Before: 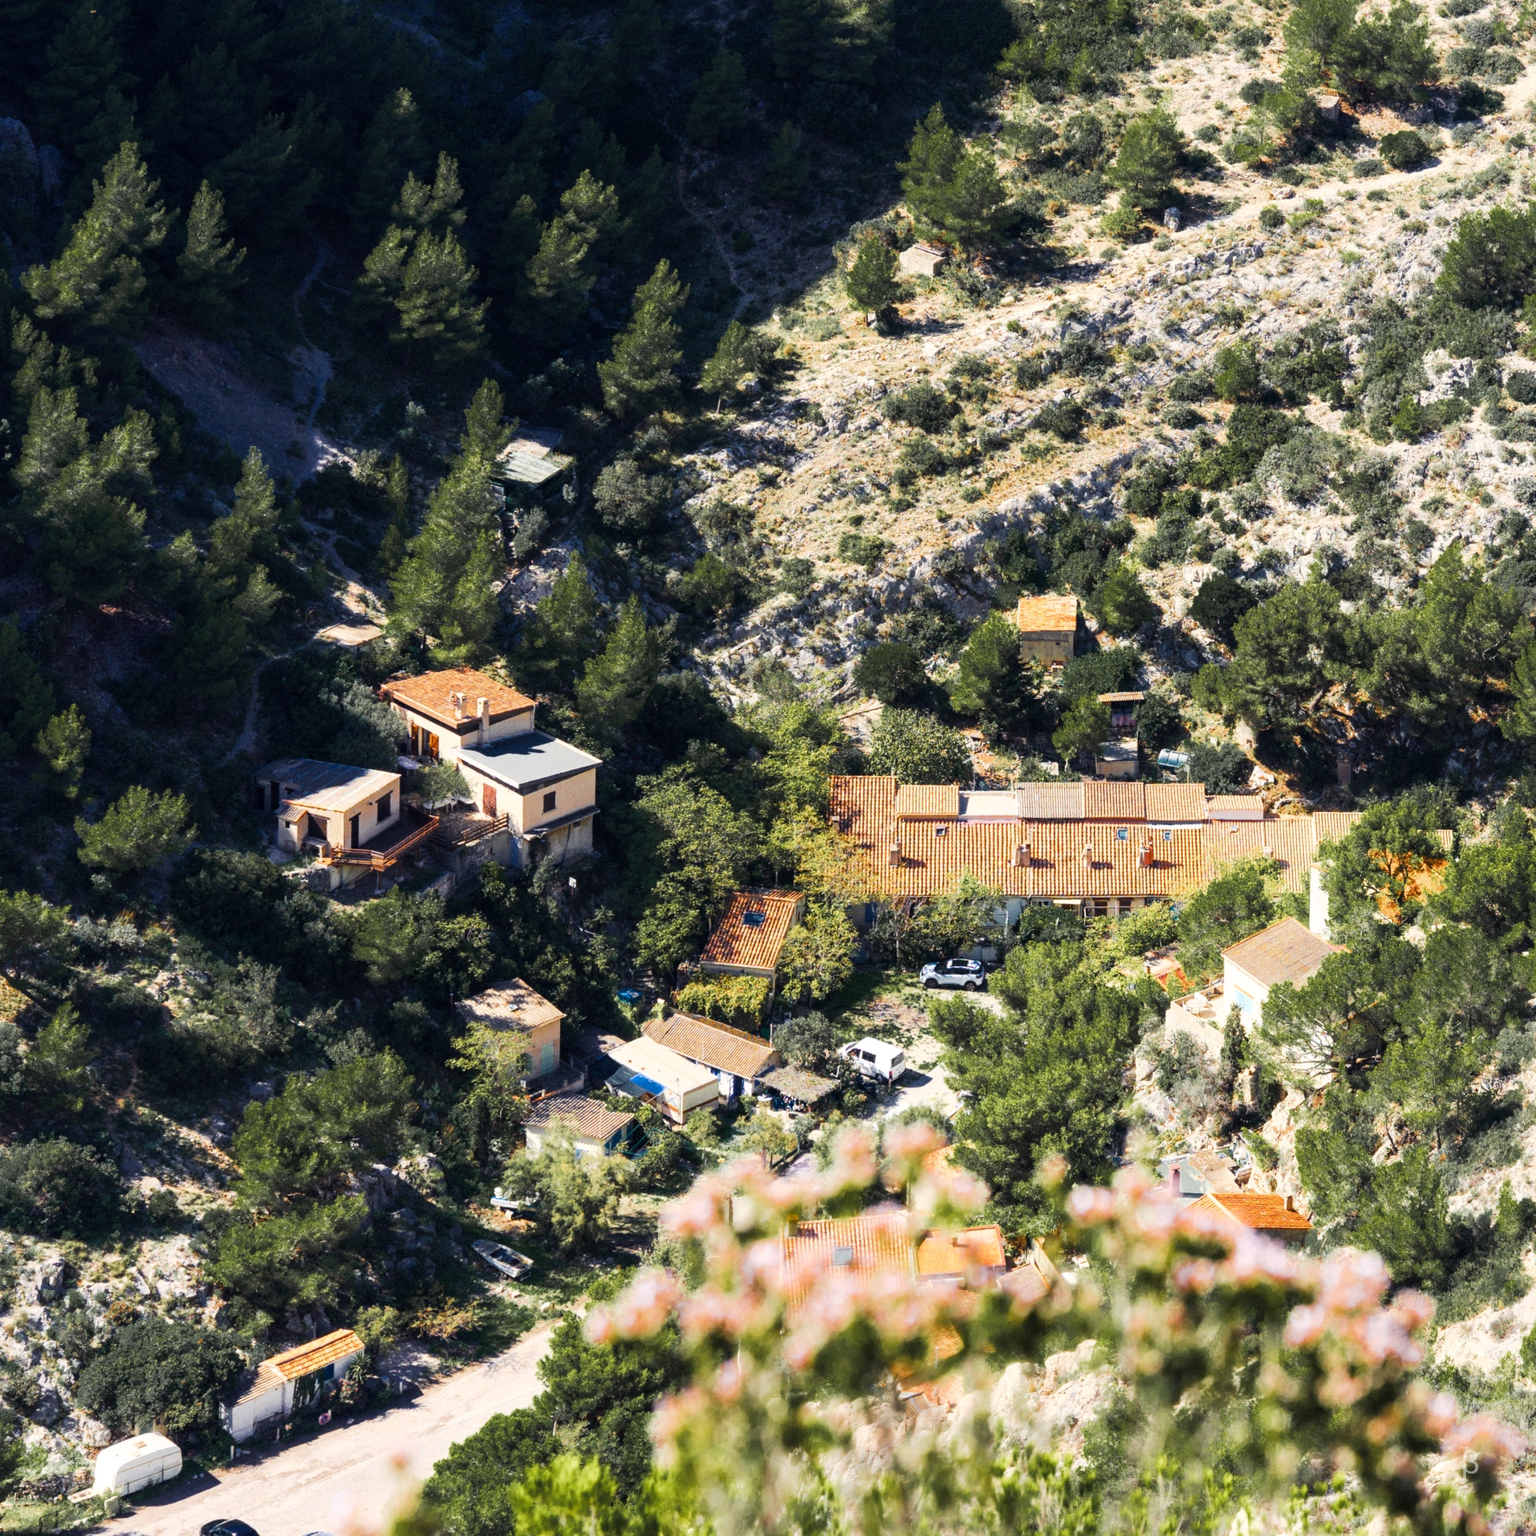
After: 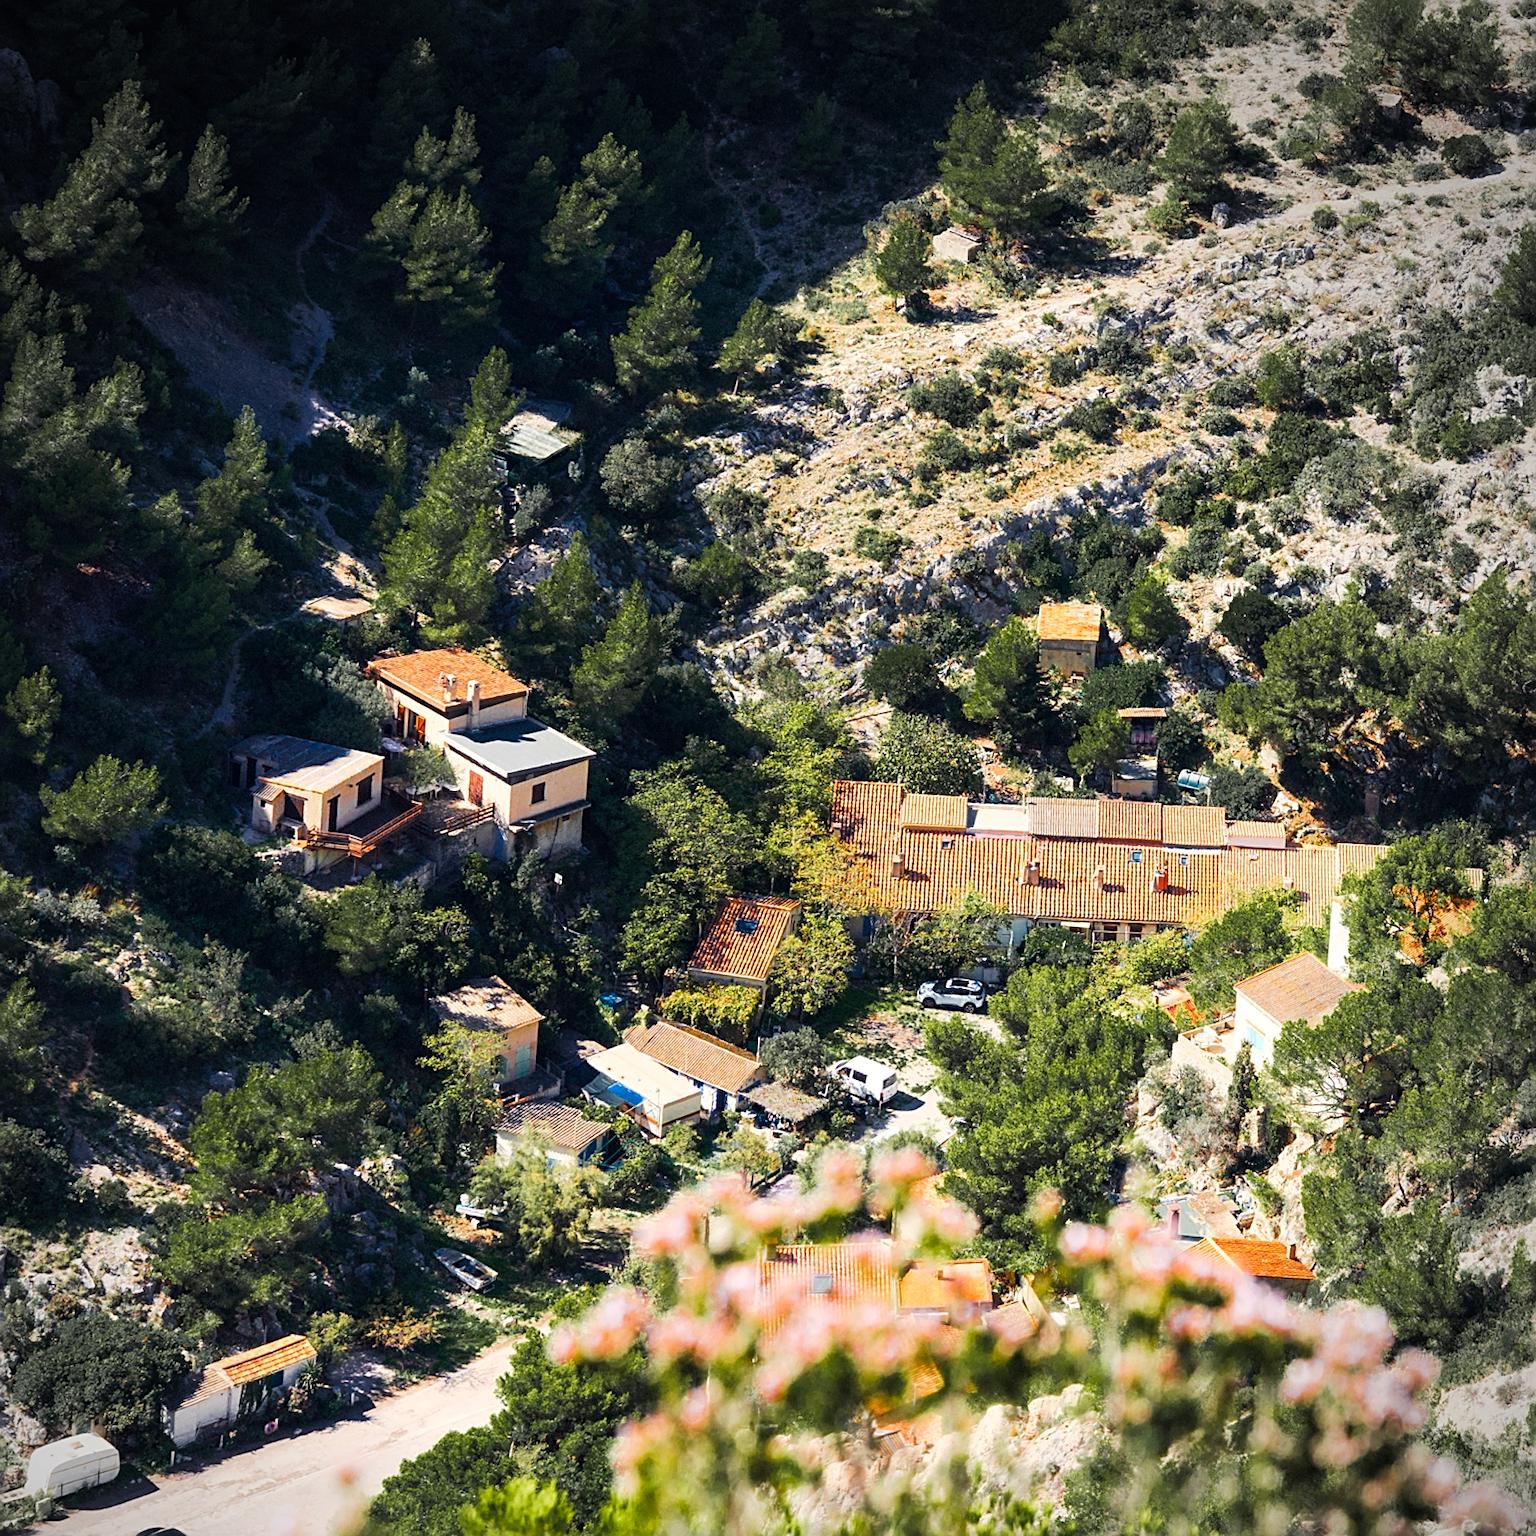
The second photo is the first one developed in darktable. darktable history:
sharpen: on, module defaults
crop and rotate: angle -2.82°
vignetting: center (-0.036, 0.149), automatic ratio true
